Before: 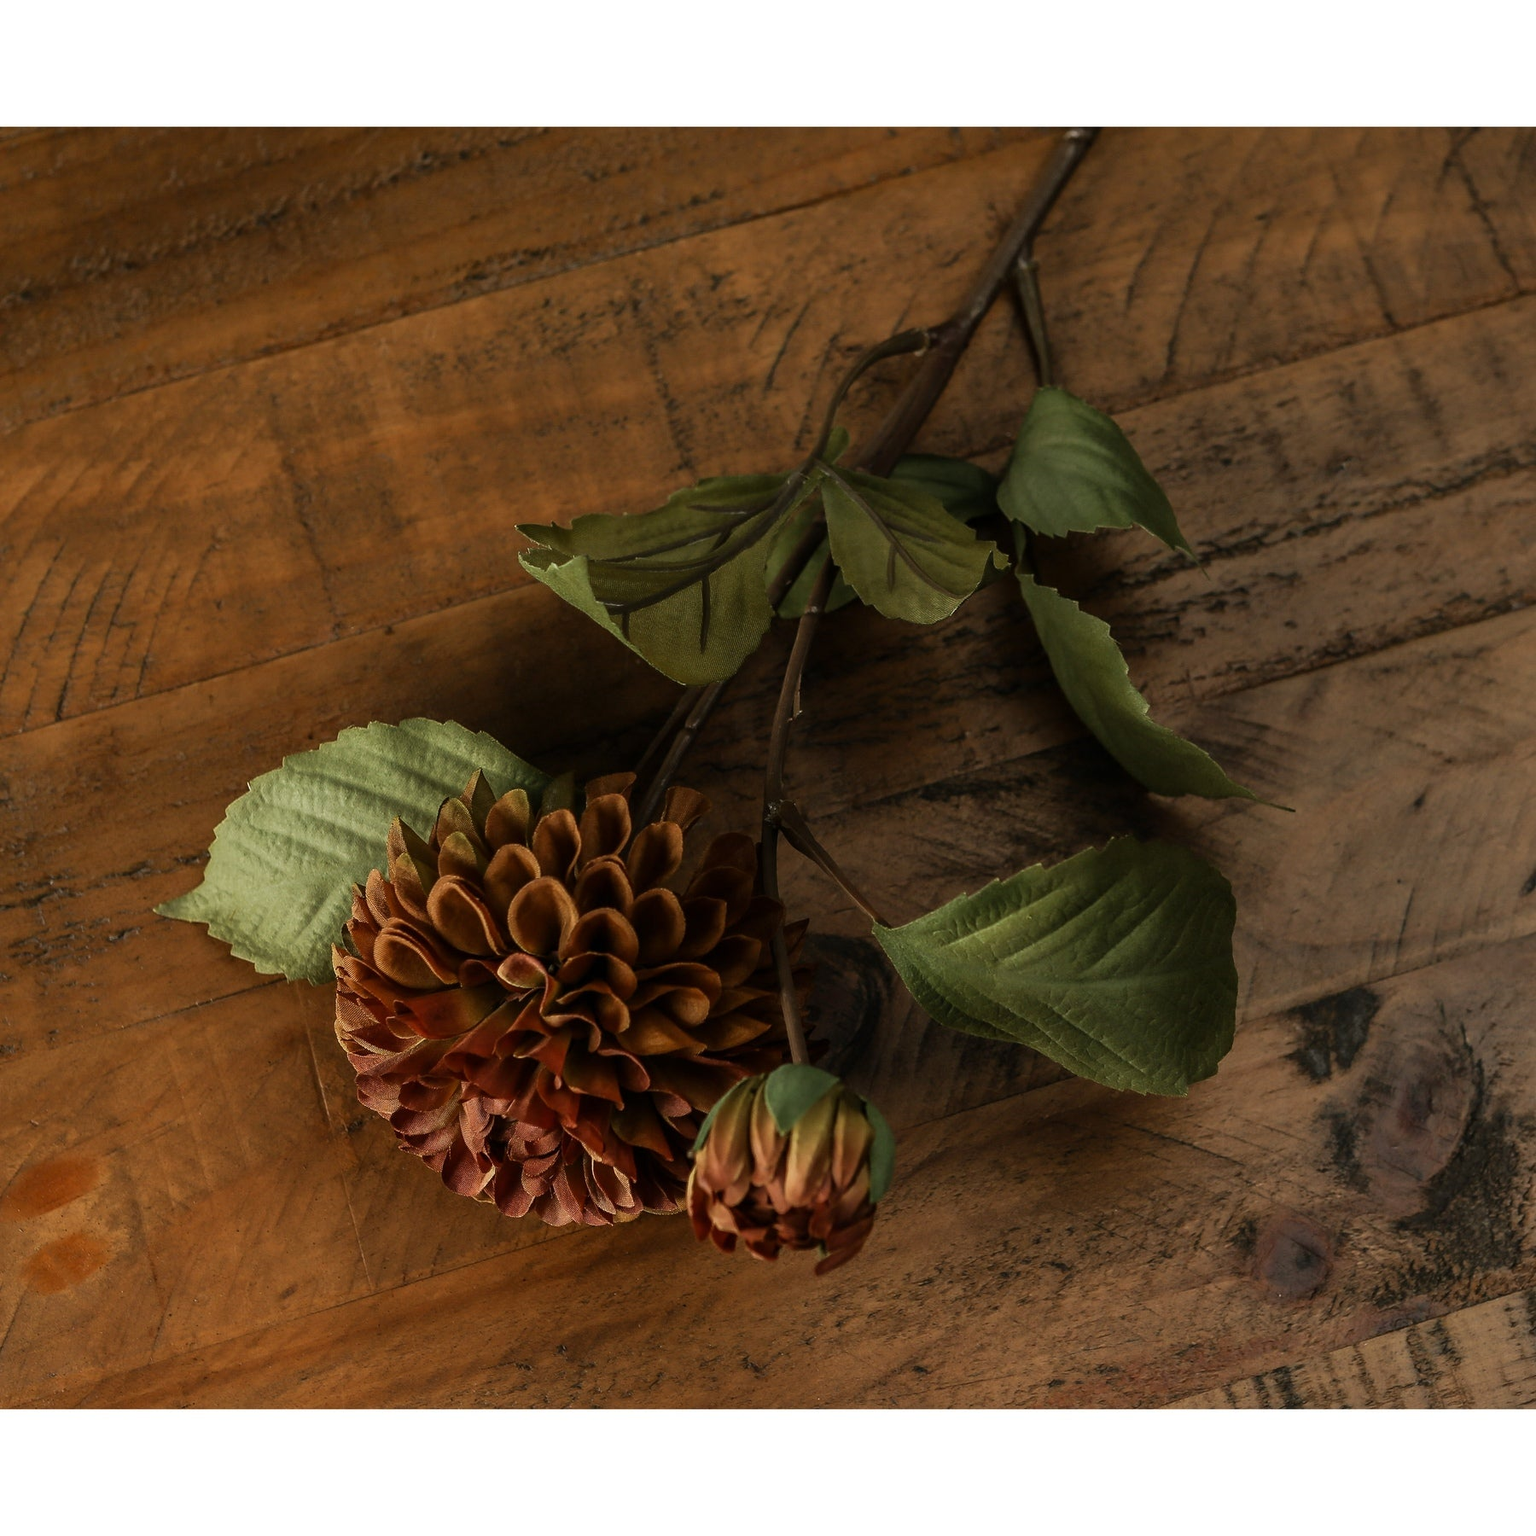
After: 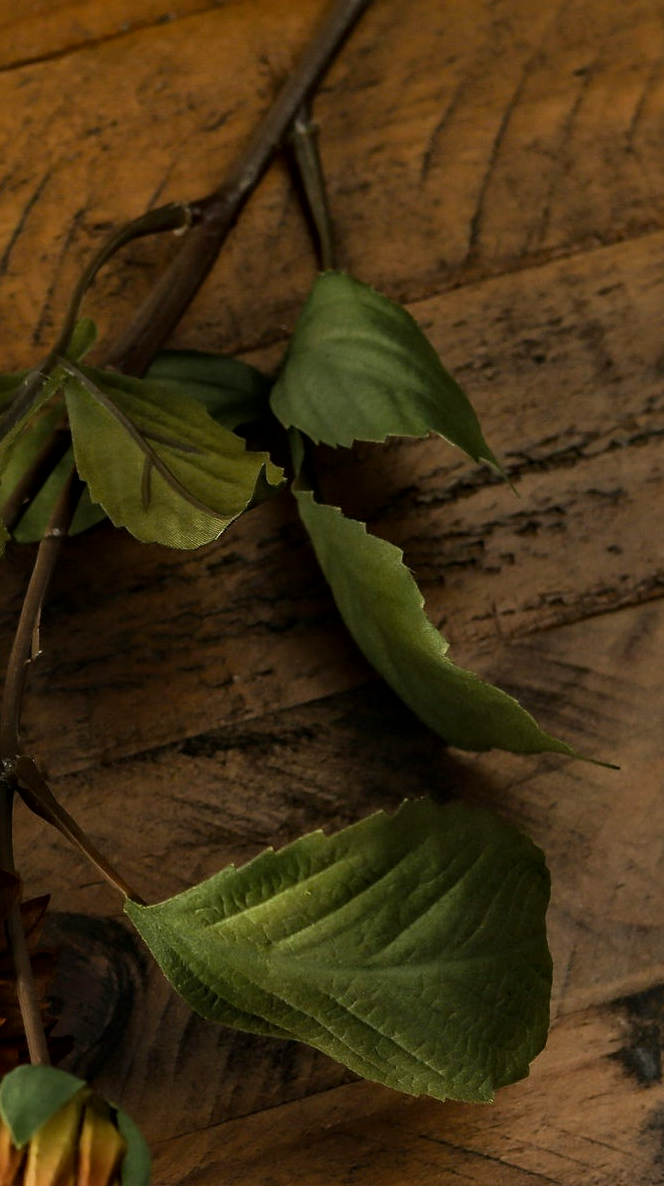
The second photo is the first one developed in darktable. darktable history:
crop and rotate: left 49.923%, top 10.153%, right 13.188%, bottom 23.919%
color balance rgb: shadows lift › chroma 1.043%, shadows lift › hue 242.7°, perceptual saturation grading › global saturation 19.642%, perceptual brilliance grading › global brilliance 3.266%
local contrast: mode bilateral grid, contrast 30, coarseness 24, midtone range 0.2
